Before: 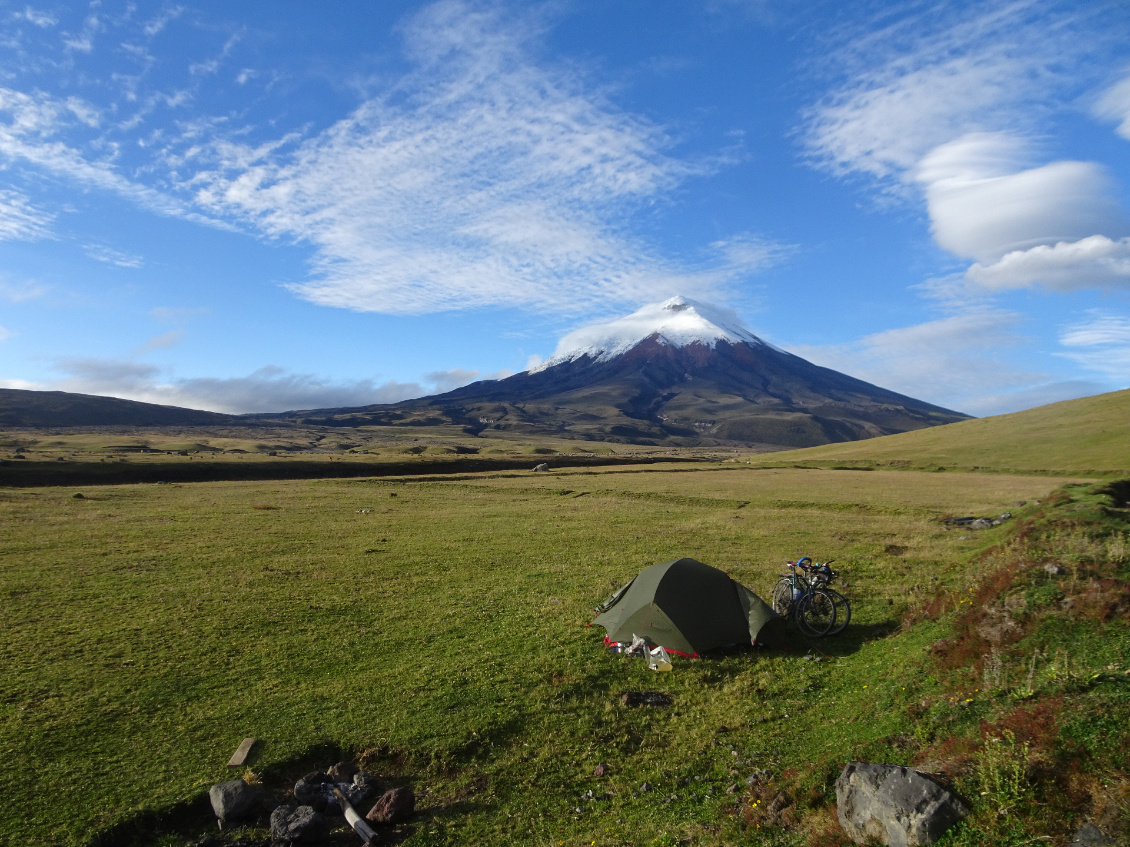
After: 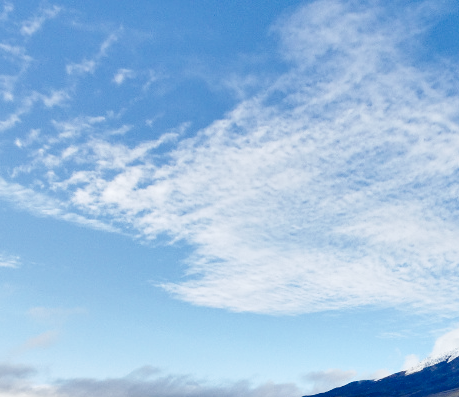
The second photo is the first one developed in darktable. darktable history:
crop and rotate: left 10.969%, top 0.081%, right 48.358%, bottom 52.976%
contrast brightness saturation: contrast 0.07, brightness -0.15, saturation 0.114
base curve: curves: ch0 [(0, 0.007) (0.028, 0.063) (0.121, 0.311) (0.46, 0.743) (0.859, 0.957) (1, 1)], preserve colors none
shadows and highlights: soften with gaussian
